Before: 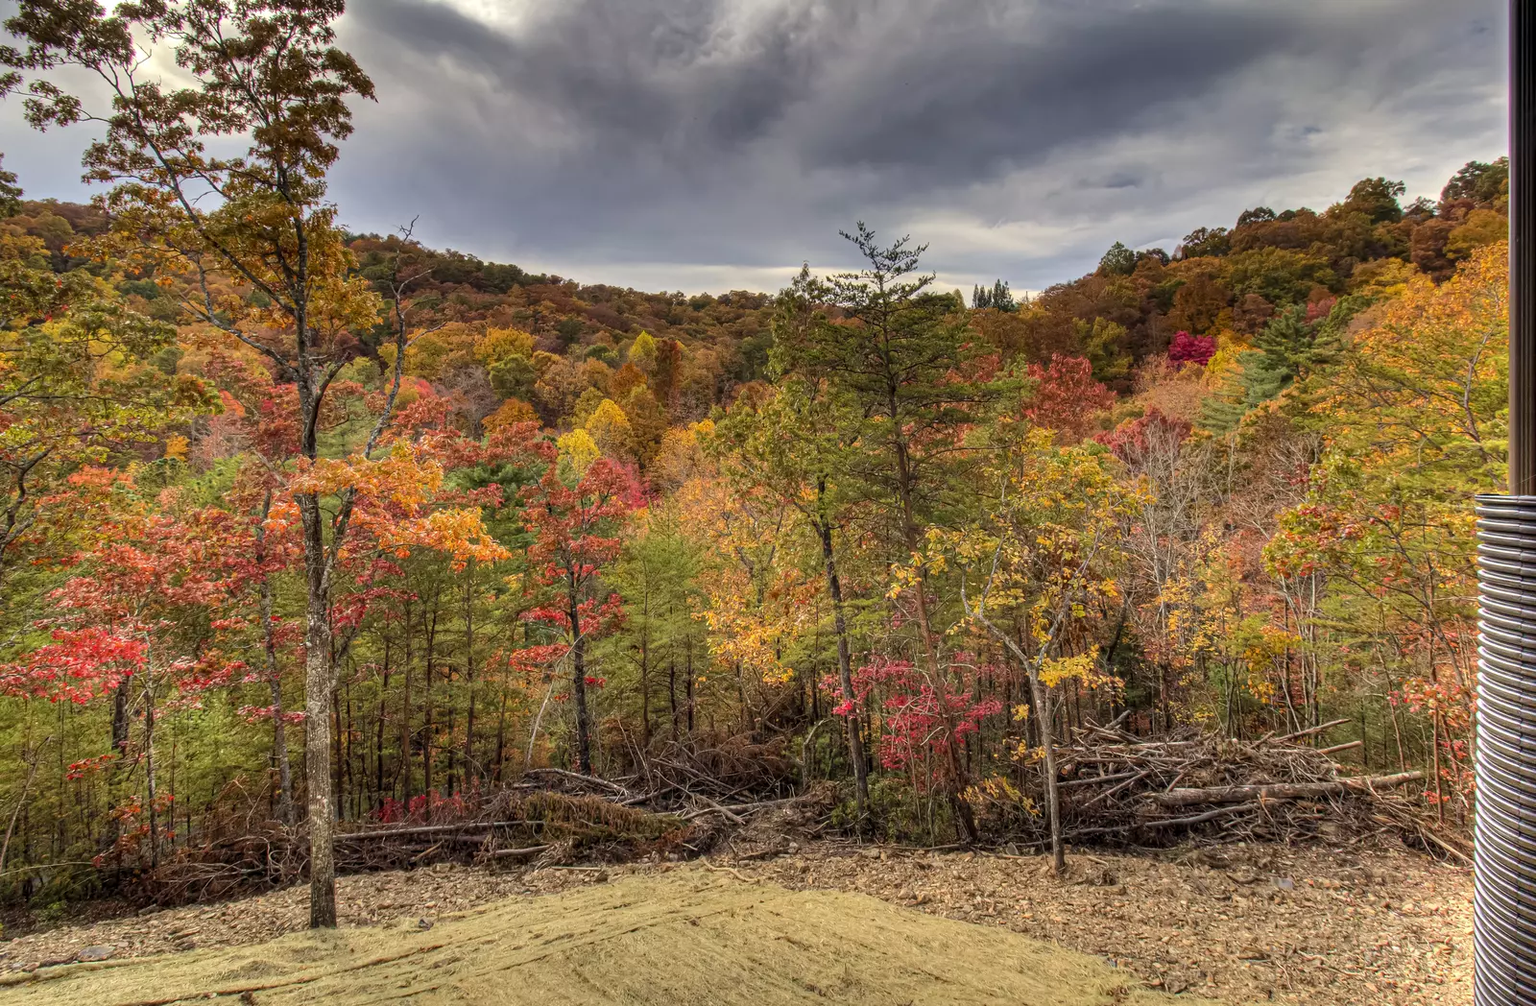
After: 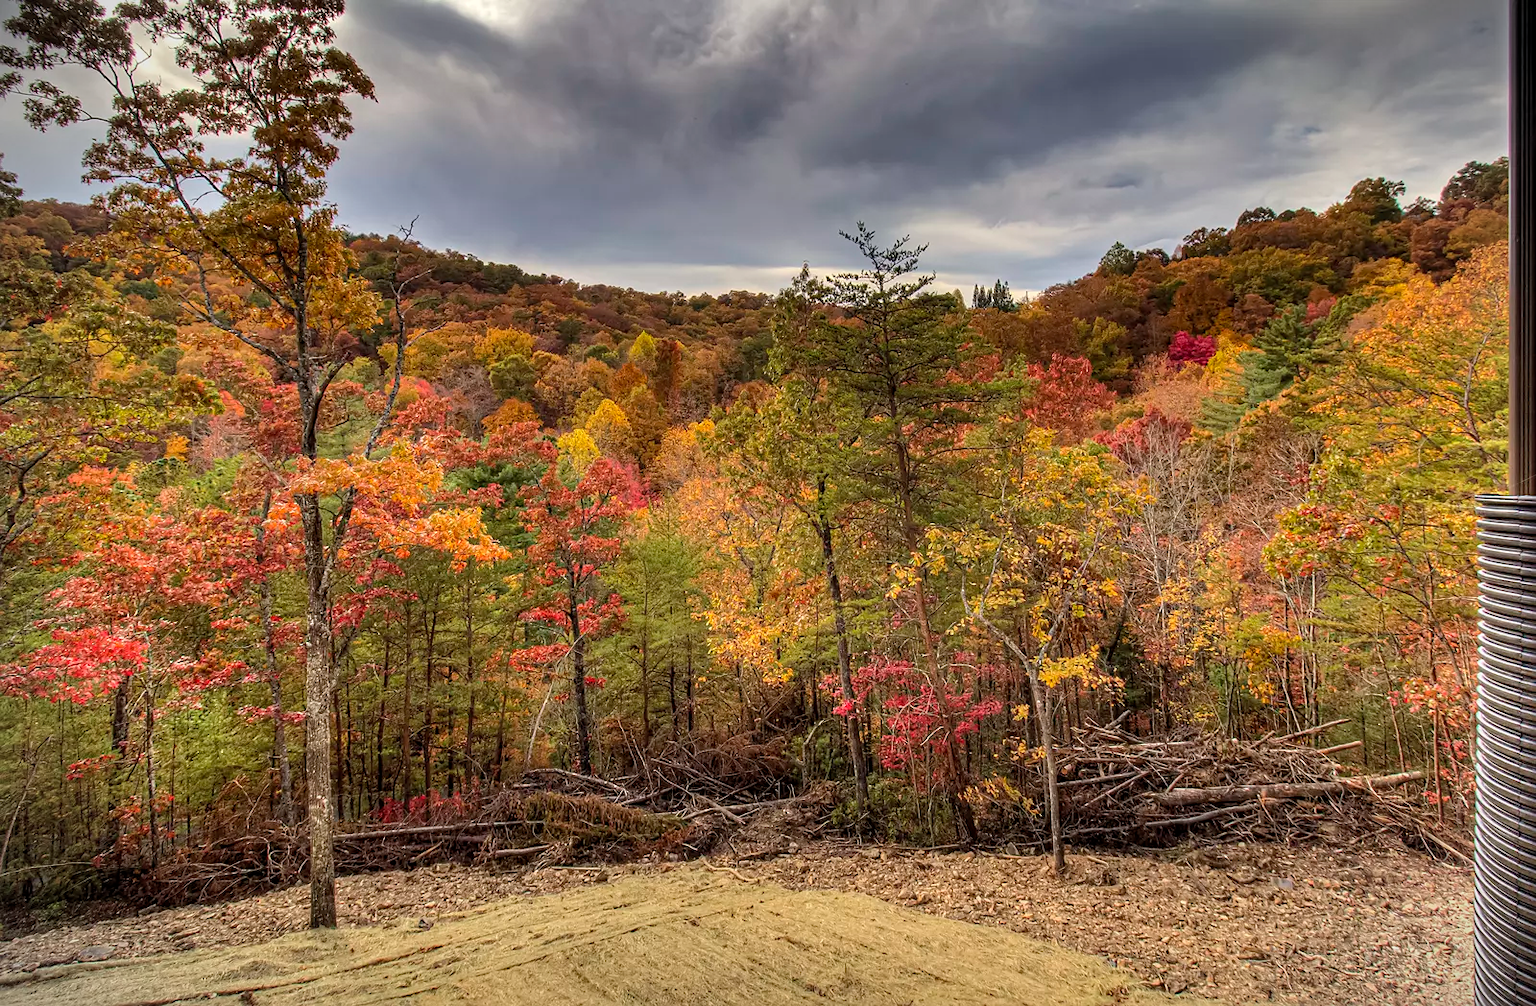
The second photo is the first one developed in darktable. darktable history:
sharpen: radius 1.523, amount 0.363, threshold 1.737
vignetting: fall-off start 89.43%, fall-off radius 43.48%, width/height ratio 1.165, unbound false
